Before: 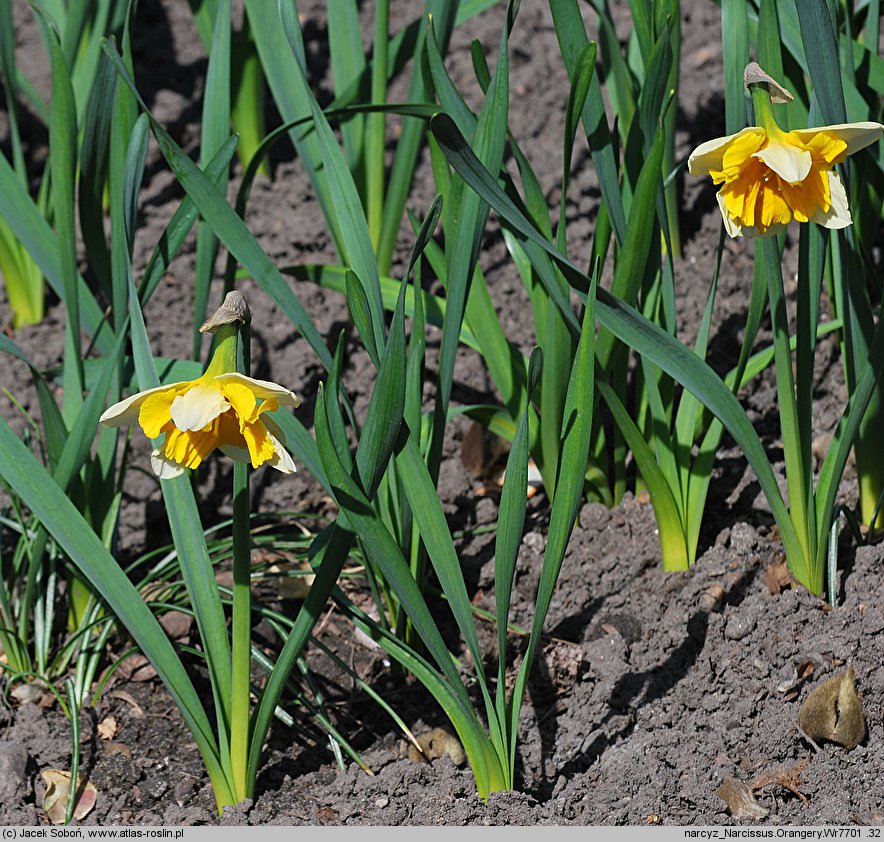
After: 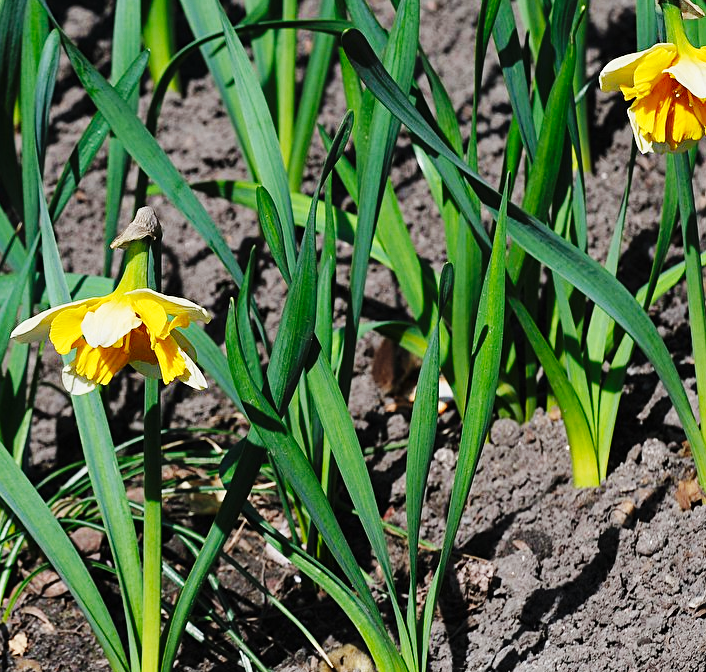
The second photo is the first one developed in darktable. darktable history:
base curve: curves: ch0 [(0, 0) (0.036, 0.025) (0.121, 0.166) (0.206, 0.329) (0.605, 0.79) (1, 1)], preserve colors none
crop and rotate: left 10.071%, top 10.071%, right 10.02%, bottom 10.02%
